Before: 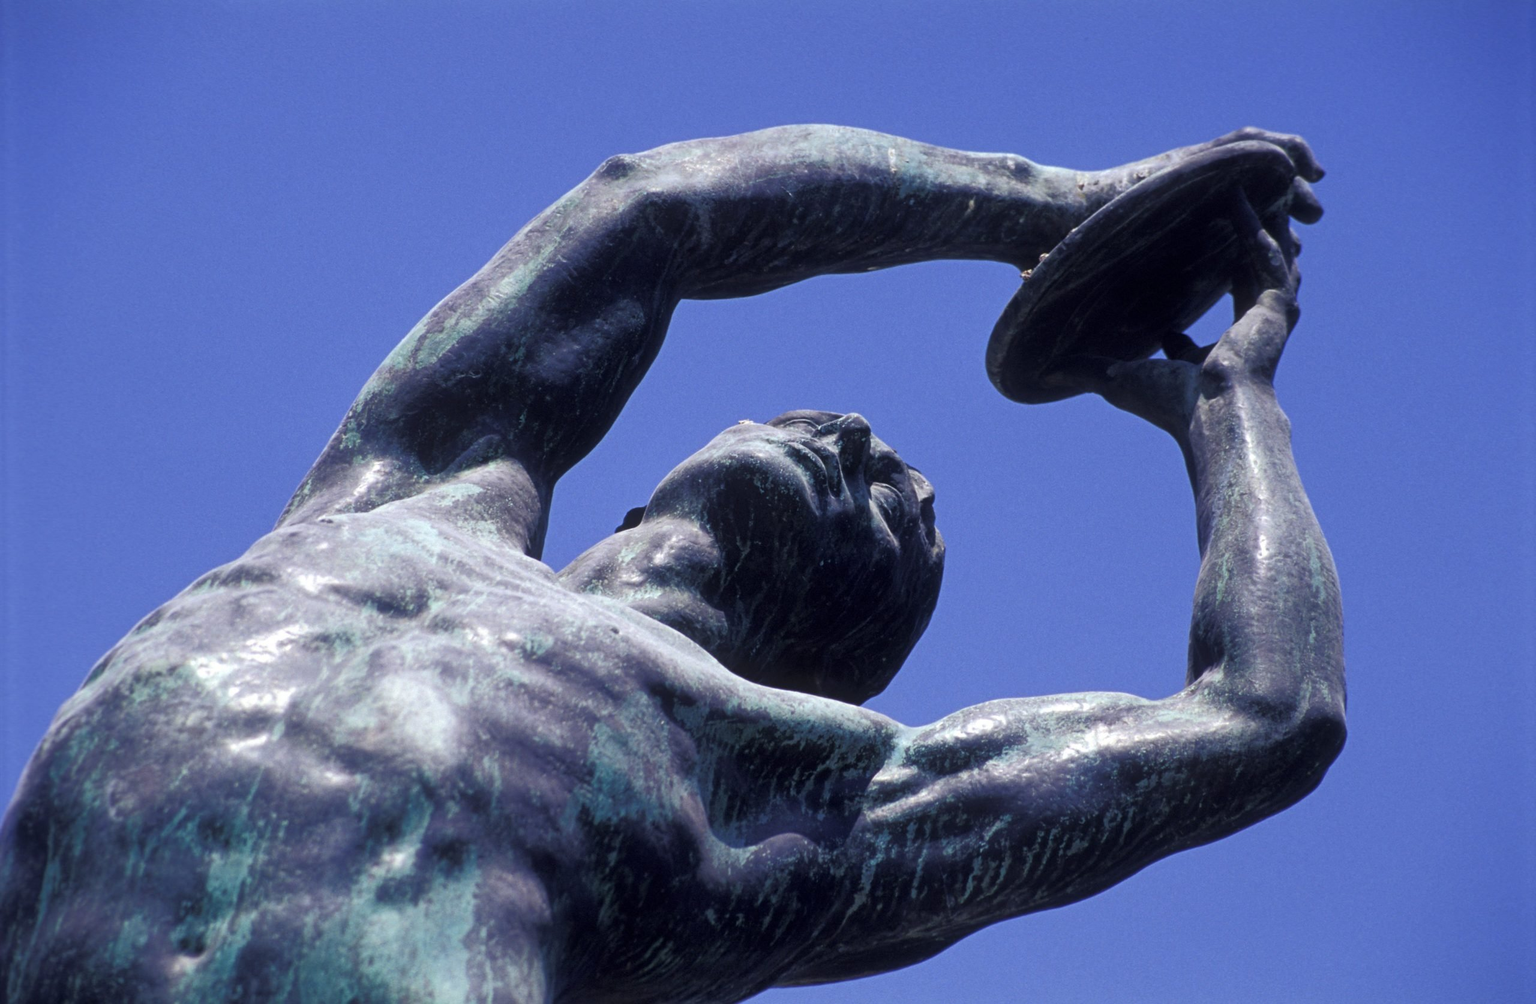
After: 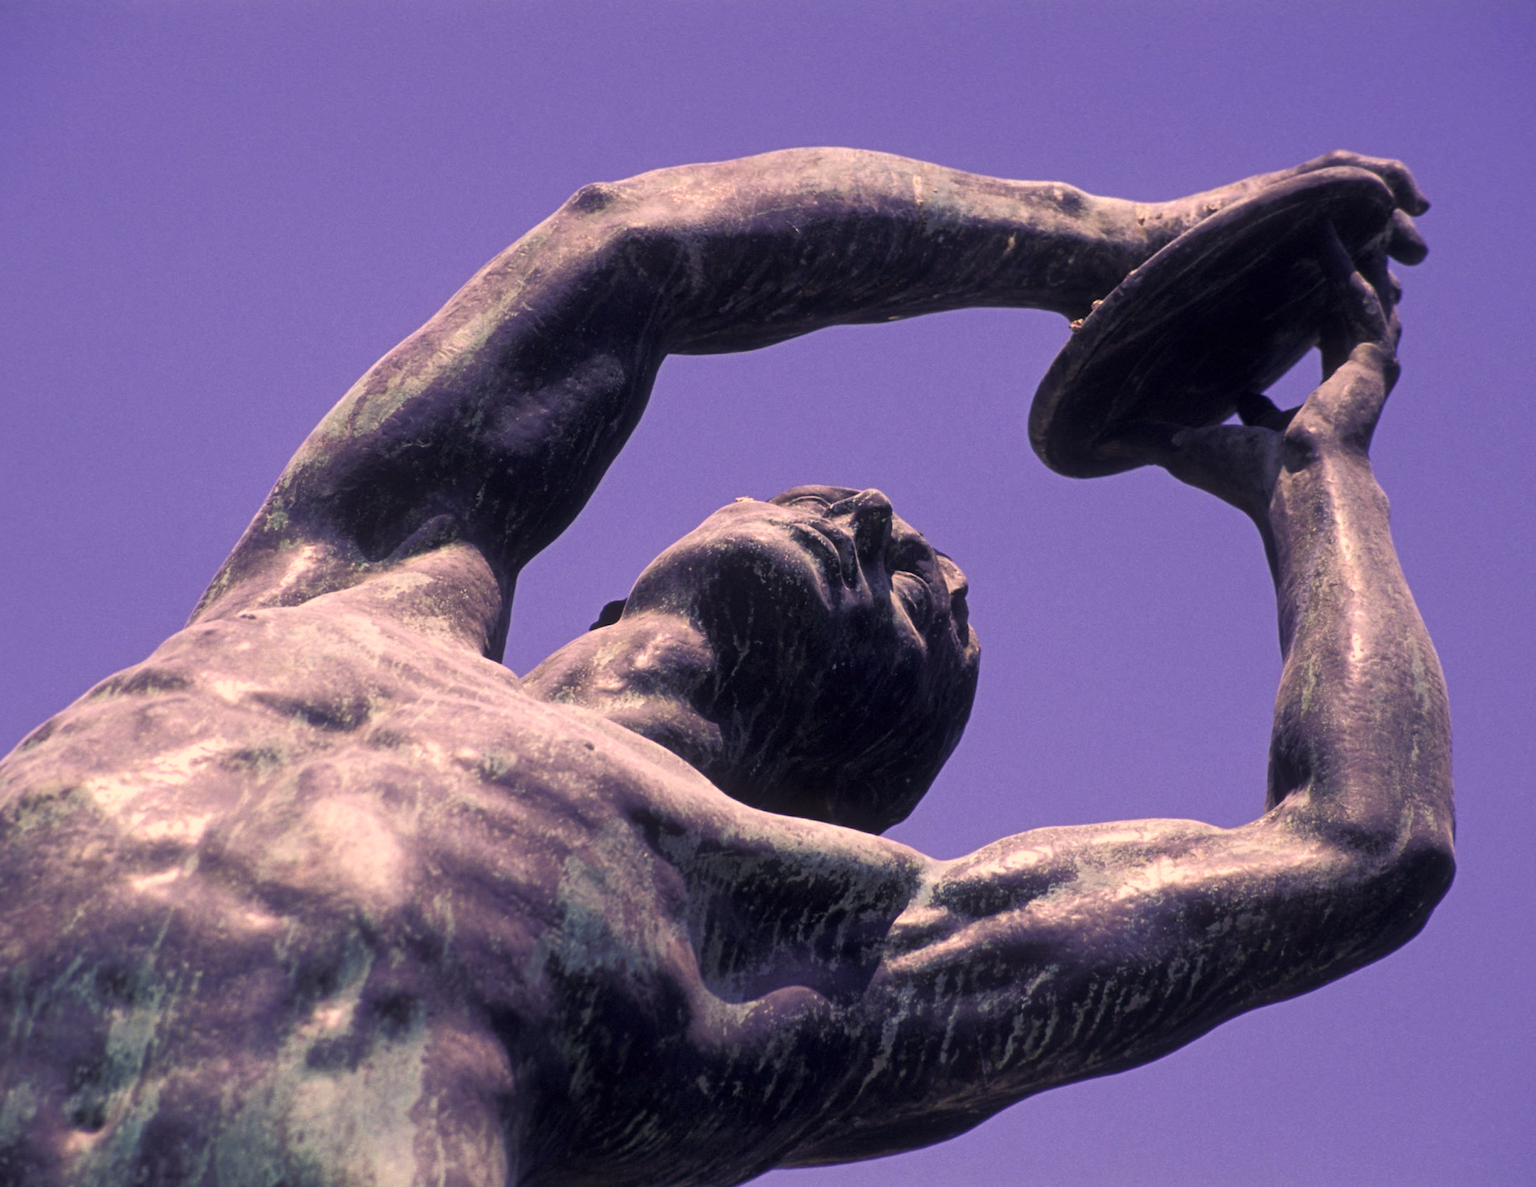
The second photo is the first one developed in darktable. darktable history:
color correction: highlights a* 22.08, highlights b* 21.78
crop: left 7.64%, right 7.83%
